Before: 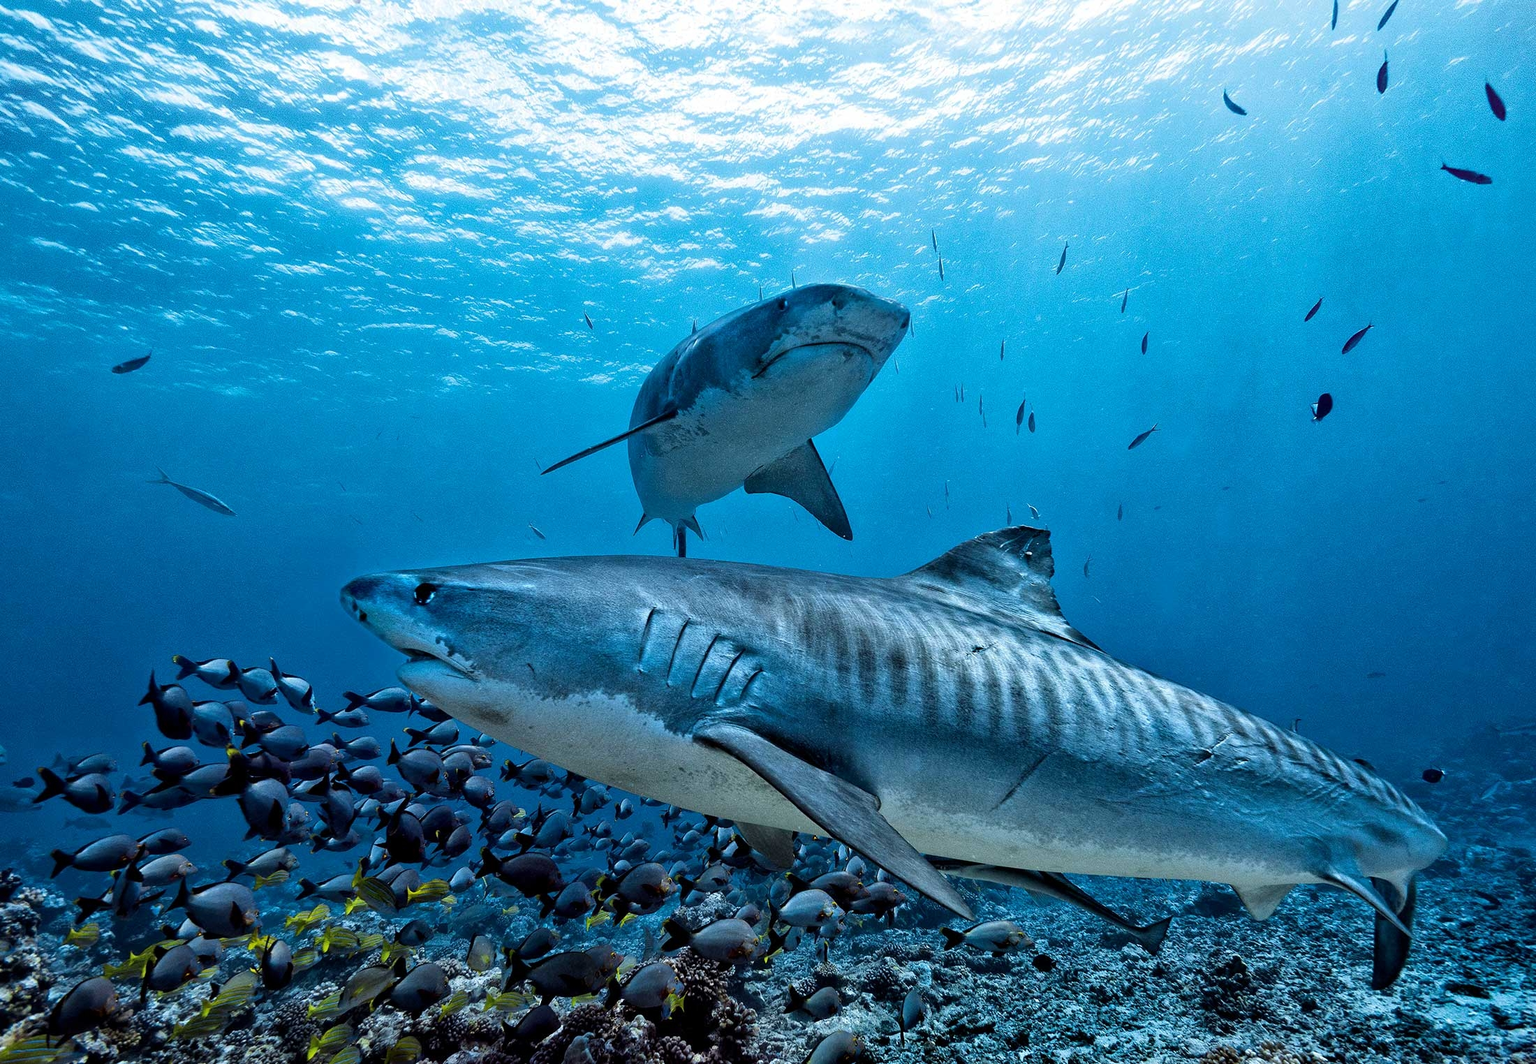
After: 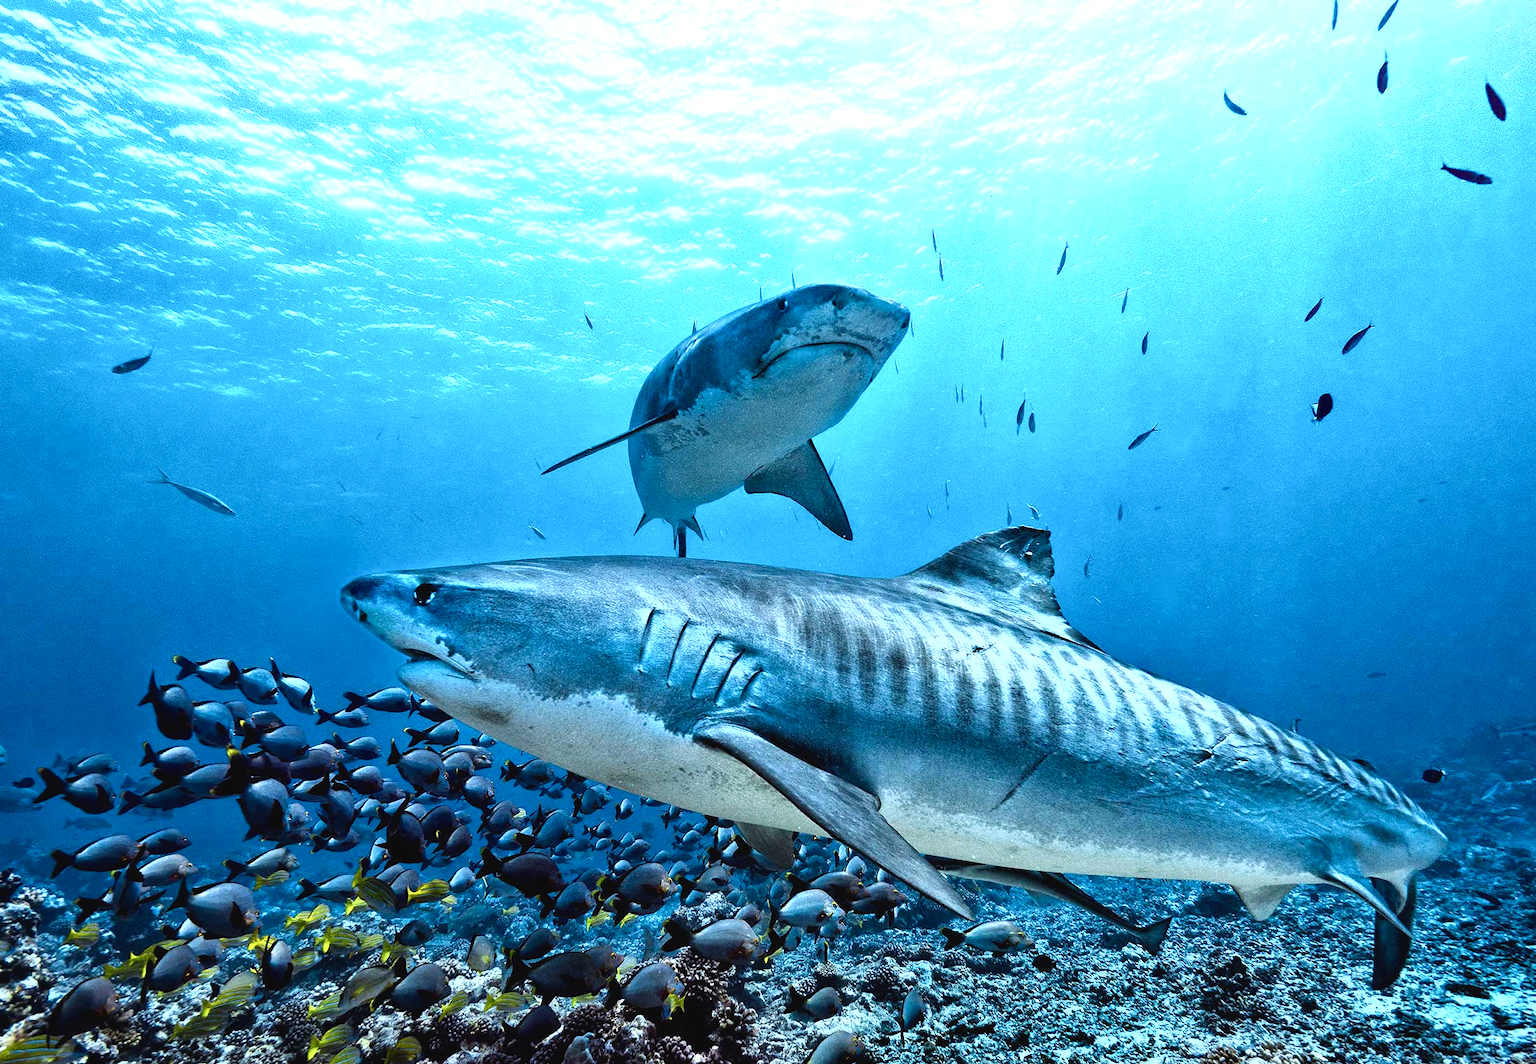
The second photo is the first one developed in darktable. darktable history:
tone curve: curves: ch0 [(0, 0) (0.003, 0.028) (0.011, 0.028) (0.025, 0.026) (0.044, 0.036) (0.069, 0.06) (0.1, 0.101) (0.136, 0.15) (0.177, 0.203) (0.224, 0.271) (0.277, 0.345) (0.335, 0.422) (0.399, 0.515) (0.468, 0.611) (0.543, 0.716) (0.623, 0.826) (0.709, 0.942) (0.801, 0.992) (0.898, 1) (1, 1)], color space Lab, independent channels, preserve colors none
color balance rgb: highlights gain › luminance 9.982%, global offset › luminance 0.486%, global offset › hue 170.55°, linear chroma grading › global chroma 0.554%, perceptual saturation grading › global saturation 20.754%, perceptual saturation grading › highlights -19.86%, perceptual saturation grading › shadows 29.543%
